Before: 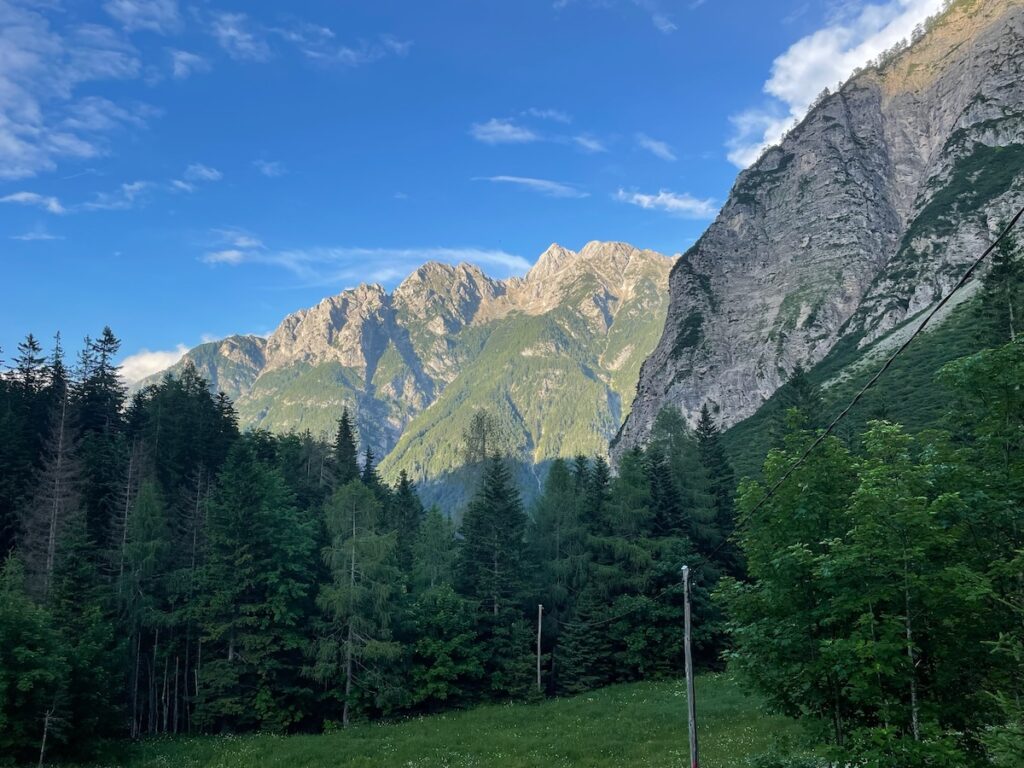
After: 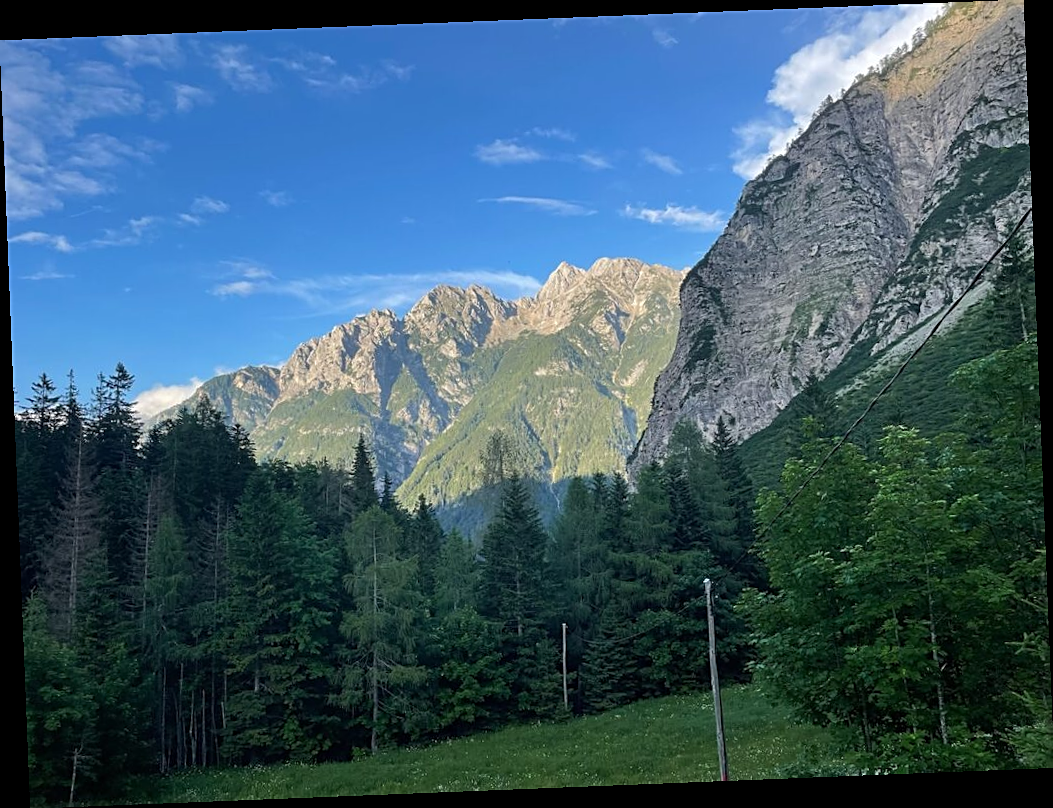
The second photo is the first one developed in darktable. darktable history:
sharpen: on, module defaults
rotate and perspective: rotation -2.29°, automatic cropping off
